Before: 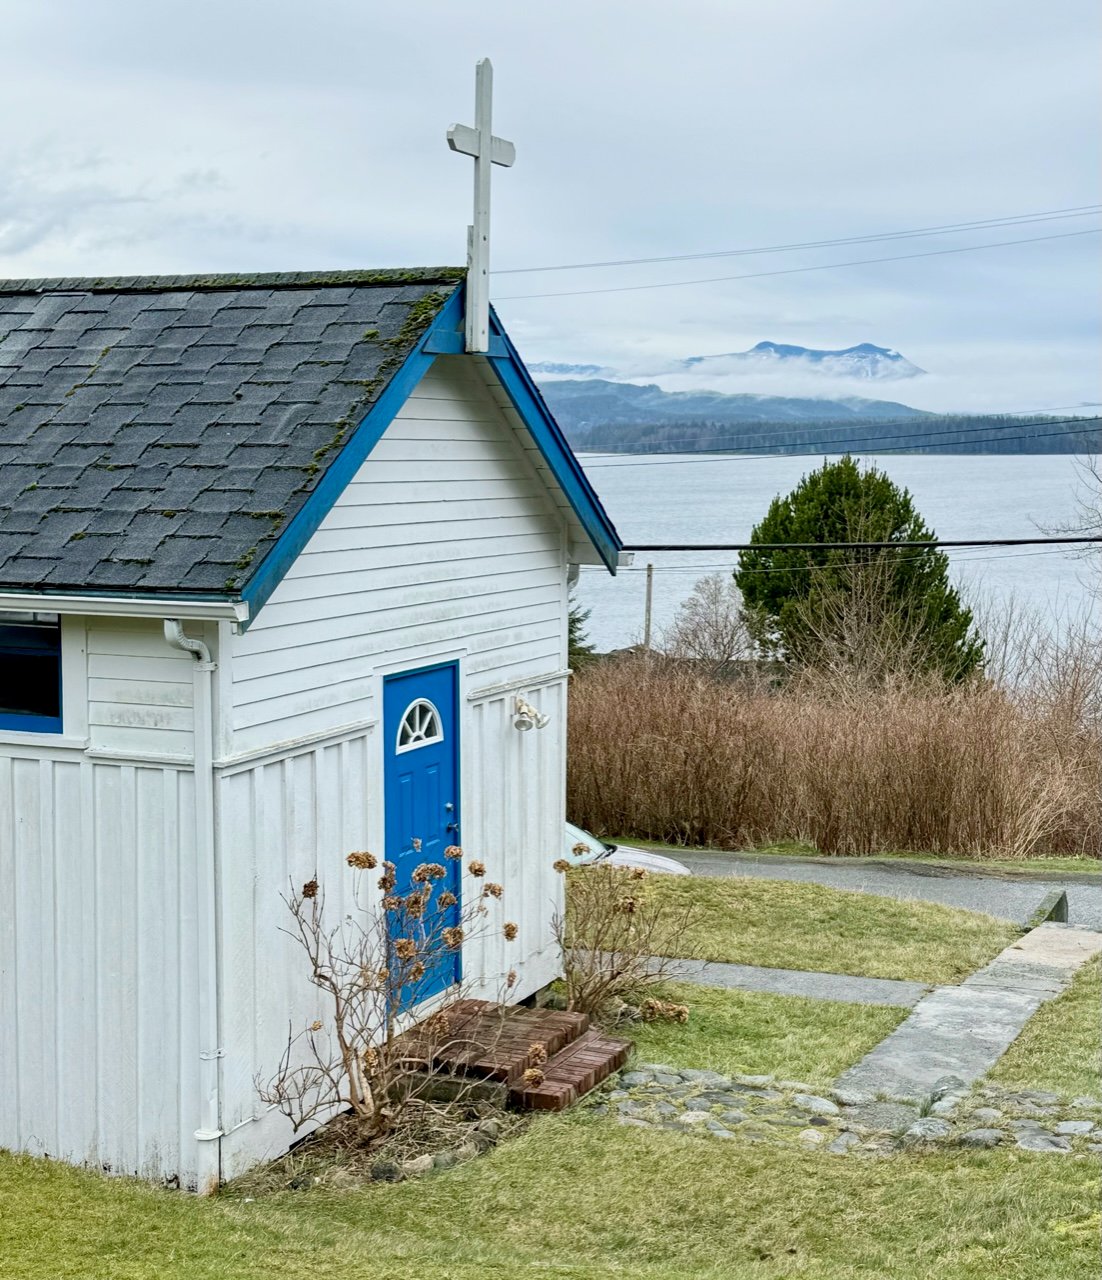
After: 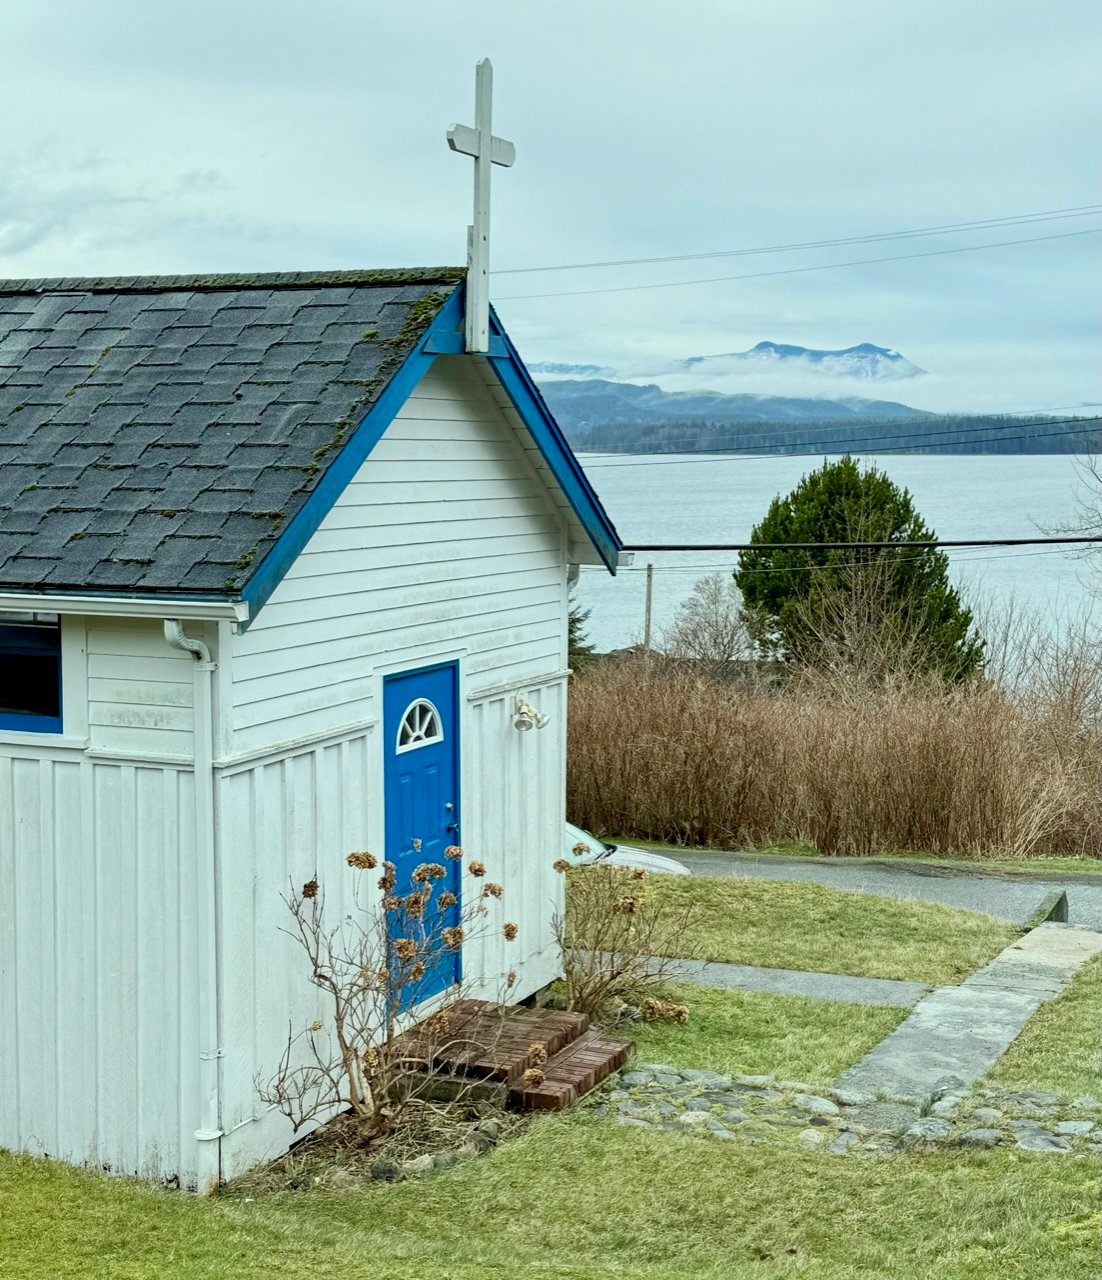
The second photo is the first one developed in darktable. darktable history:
color correction: highlights a* -8.09, highlights b* 3.21
